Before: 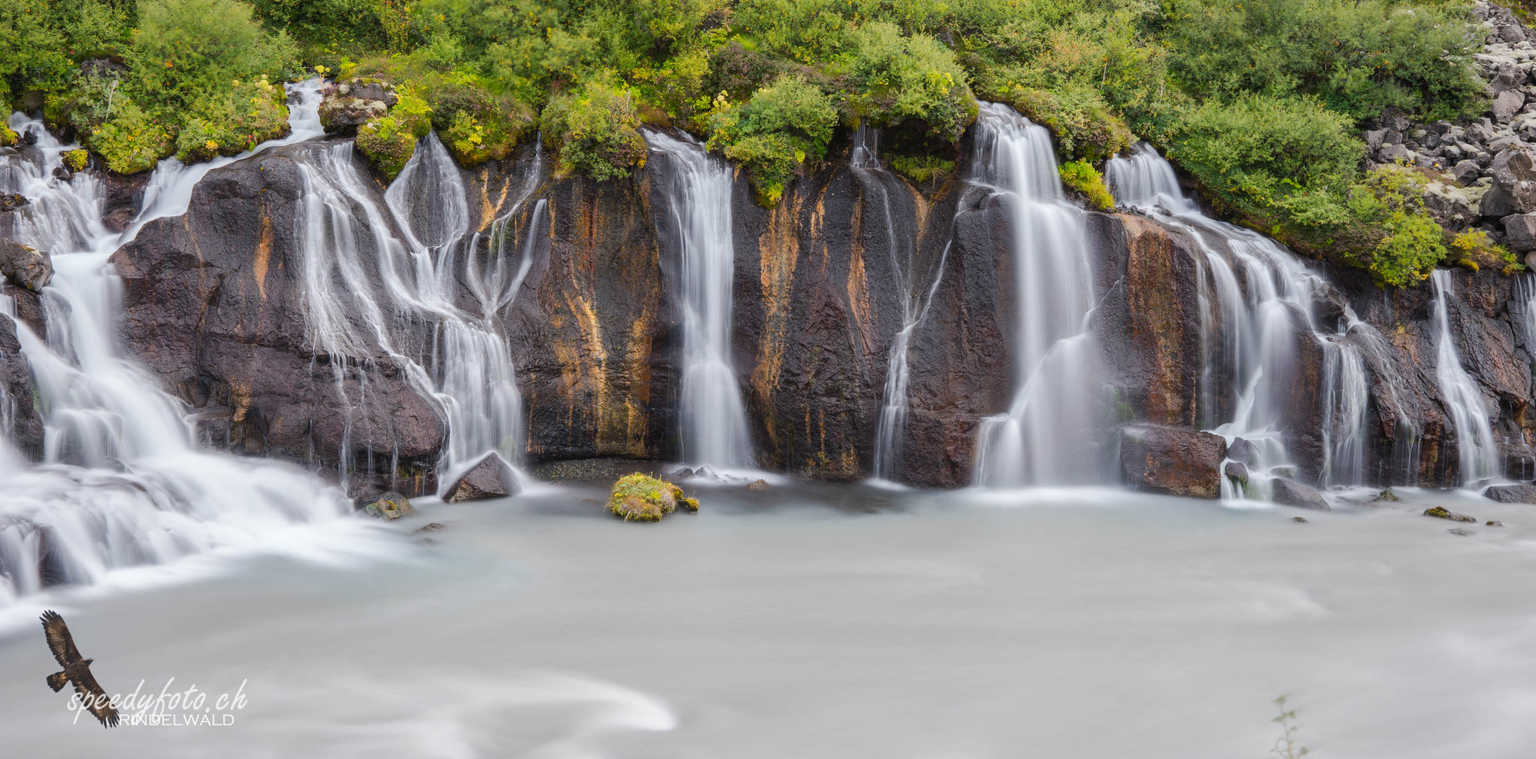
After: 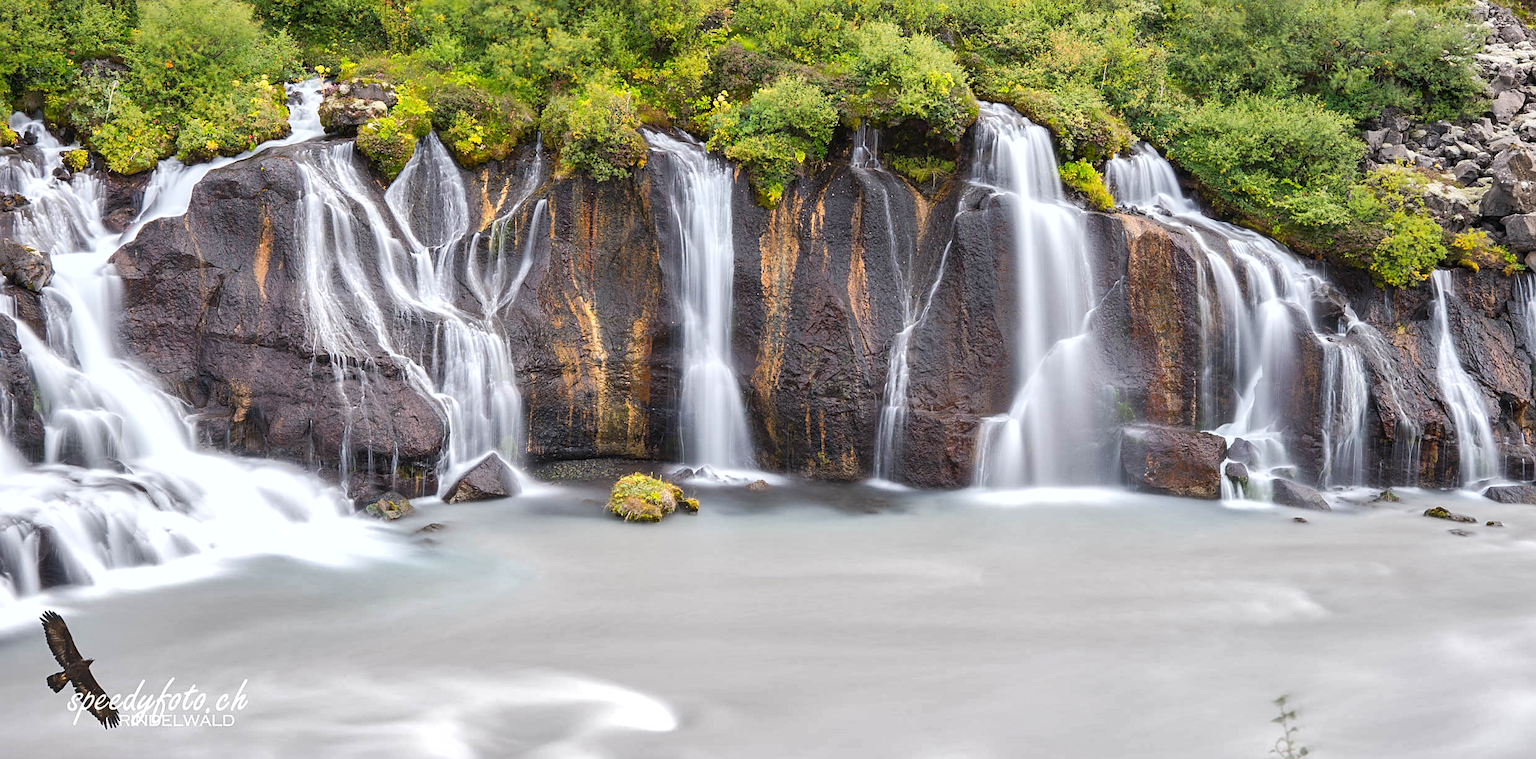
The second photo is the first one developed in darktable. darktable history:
shadows and highlights: highlights color adjustment 0%, low approximation 0.01, soften with gaussian
sharpen: on, module defaults
exposure: black level correction 0.001, exposure 0.5 EV, compensate exposure bias true, compensate highlight preservation false
